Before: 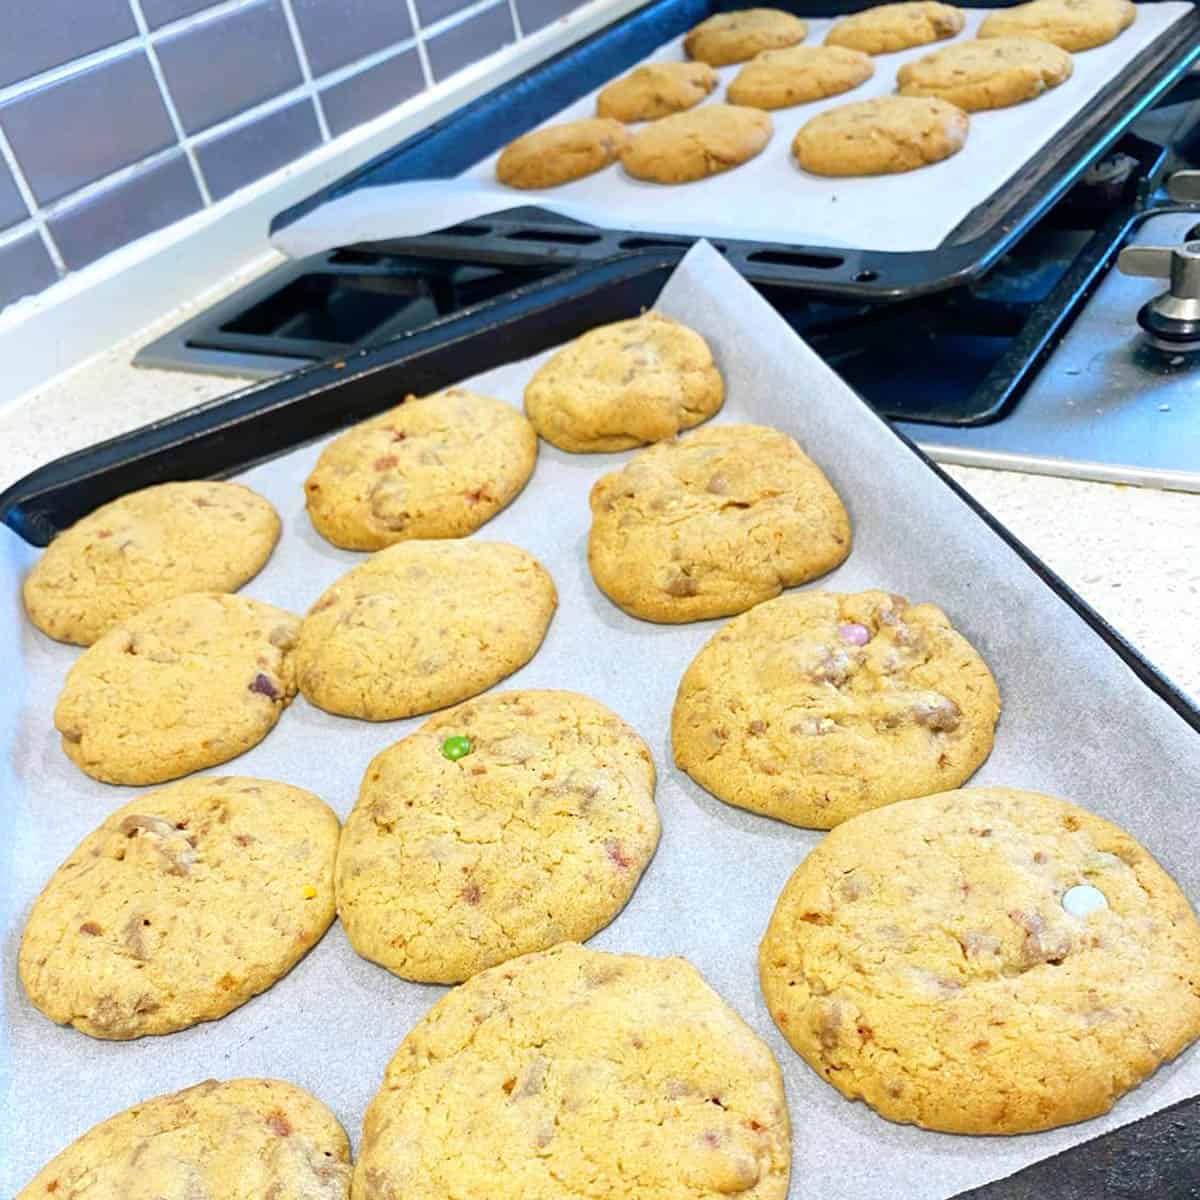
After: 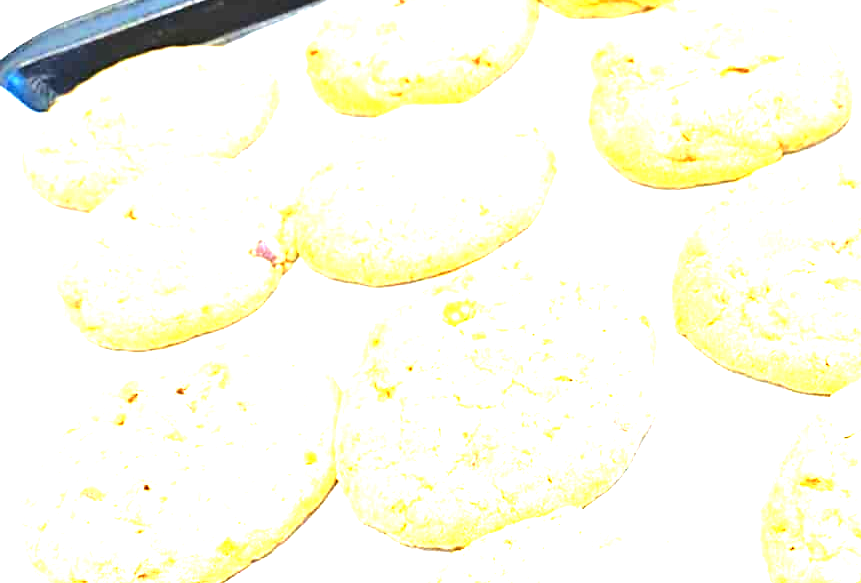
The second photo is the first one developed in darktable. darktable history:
crop: top 36.283%, right 28.186%, bottom 15.125%
tone equalizer: -8 EV 0.001 EV, -7 EV -0.002 EV, -6 EV 0.002 EV, -5 EV -0.058 EV, -4 EV -0.139 EV, -3 EV -0.175 EV, -2 EV 0.262 EV, -1 EV 0.723 EV, +0 EV 0.482 EV
exposure: black level correction 0, exposure 2.087 EV, compensate exposure bias true, compensate highlight preservation false
